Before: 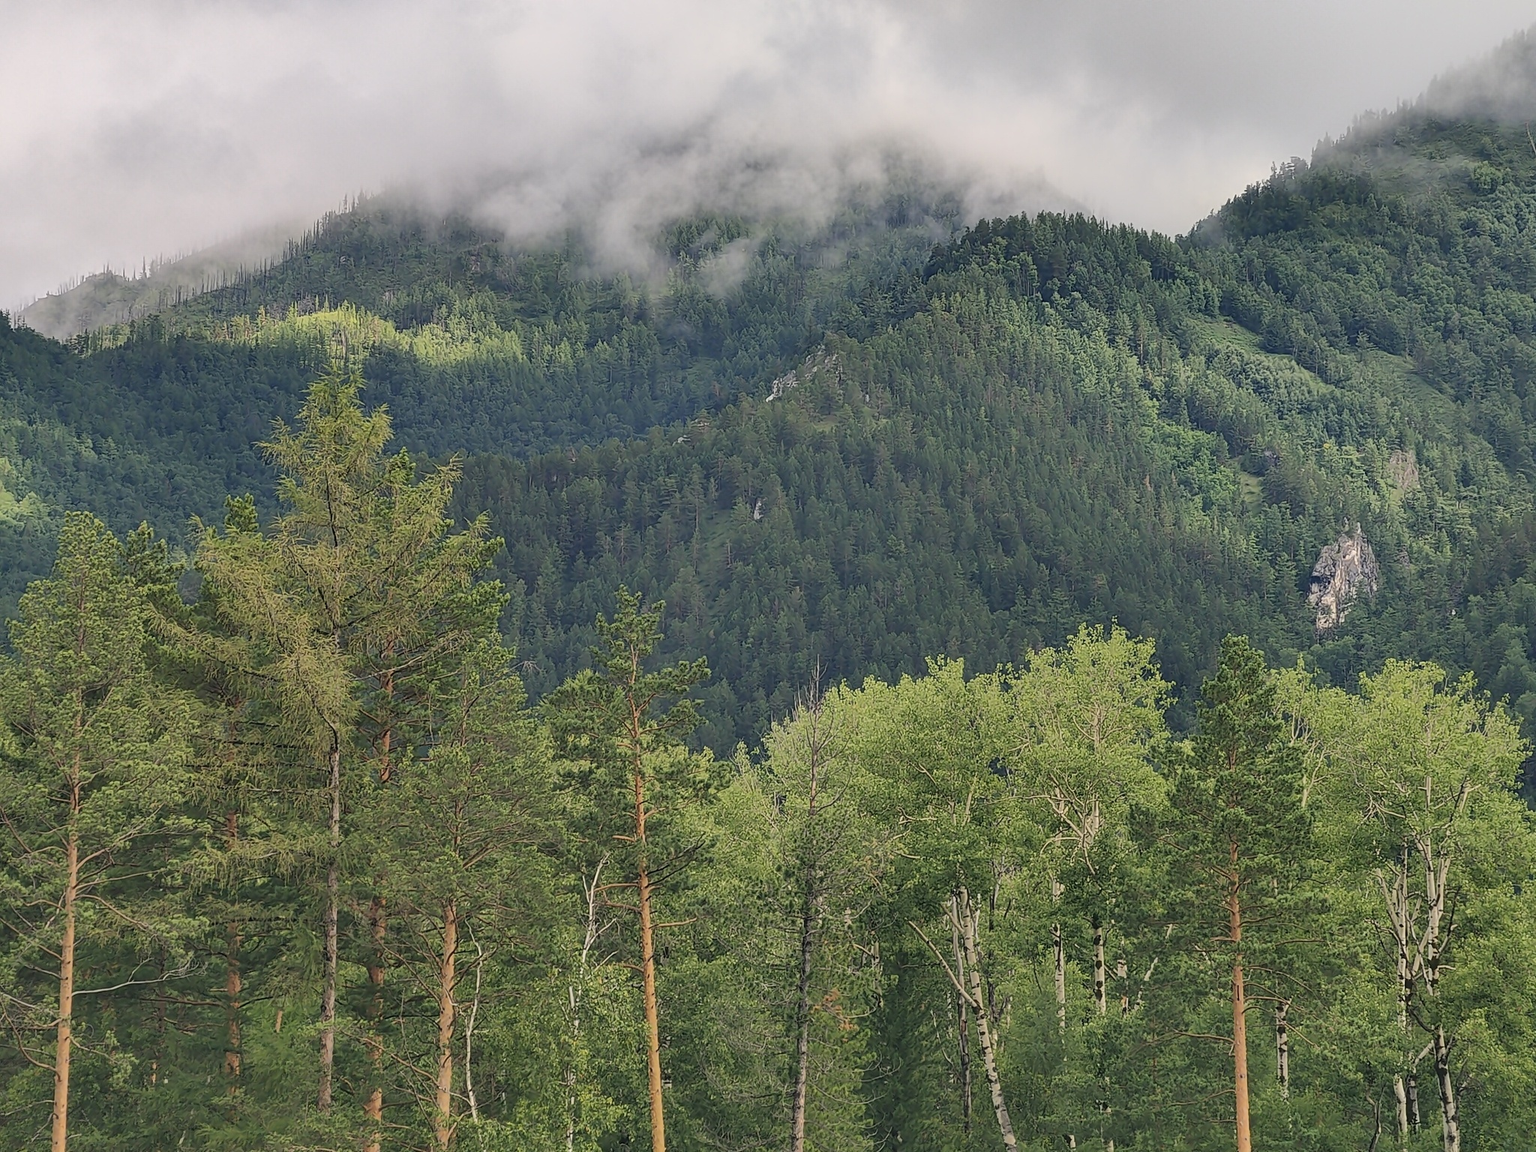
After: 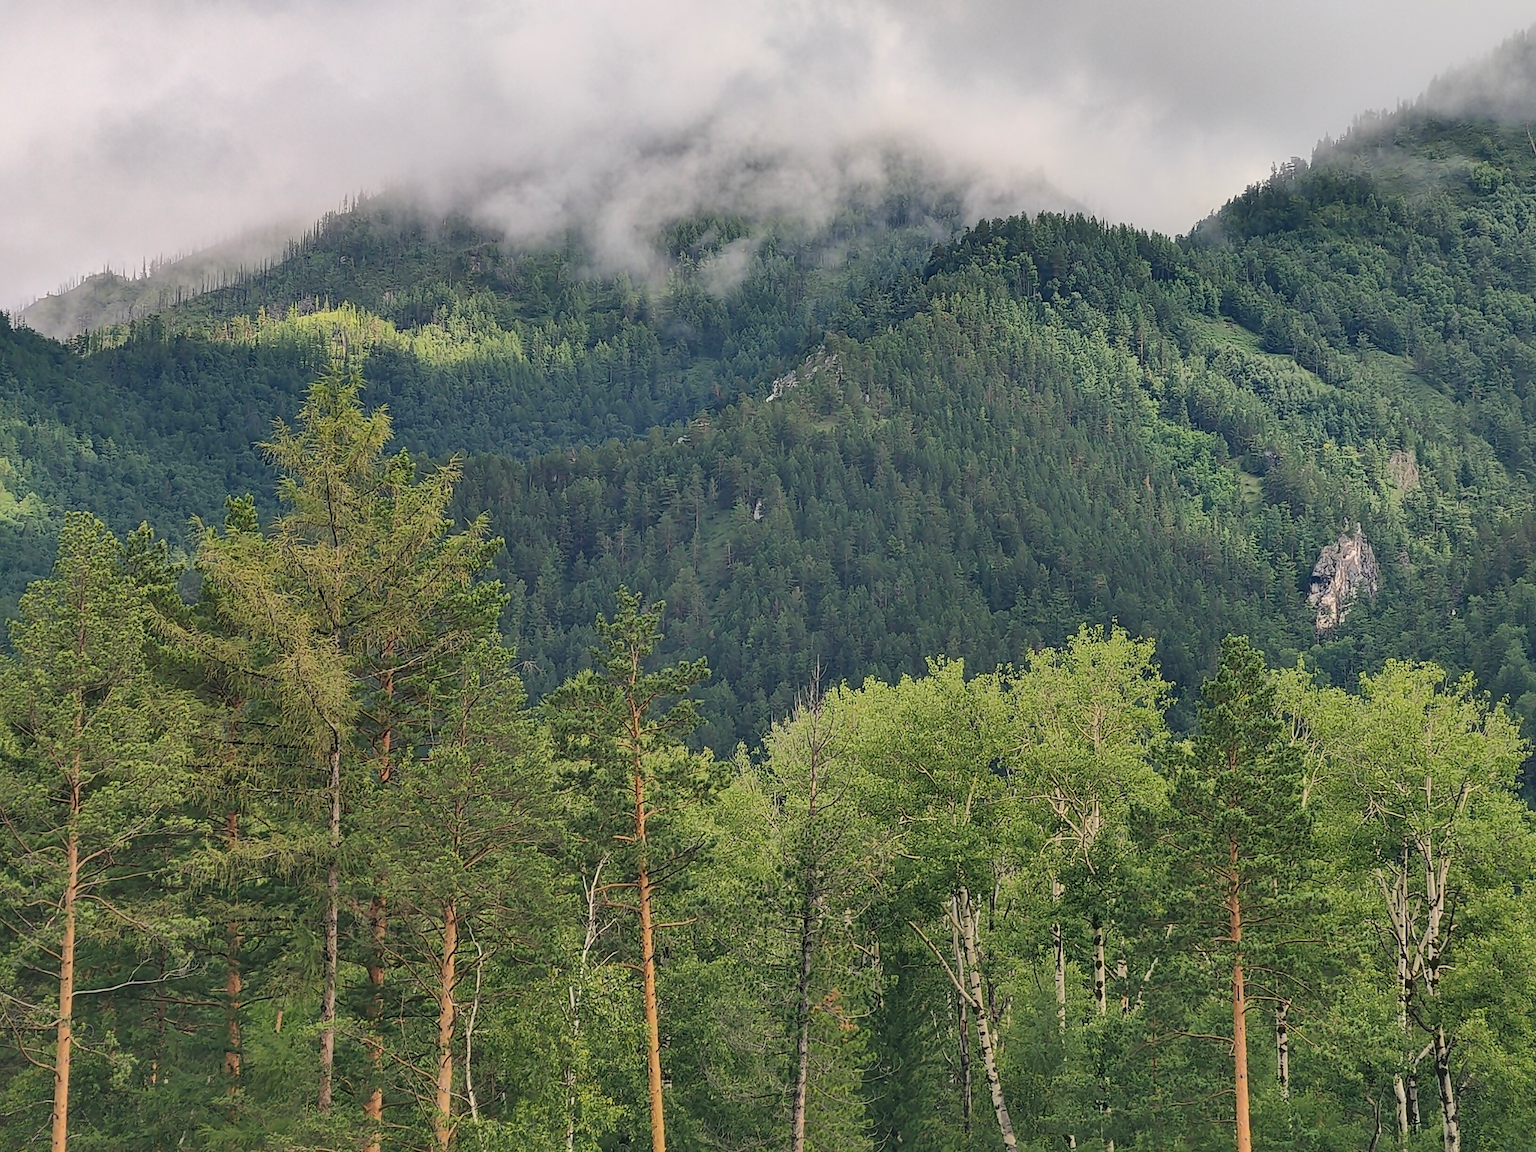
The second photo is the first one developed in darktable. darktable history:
local contrast: mode bilateral grid, contrast 20, coarseness 49, detail 119%, midtone range 0.2
